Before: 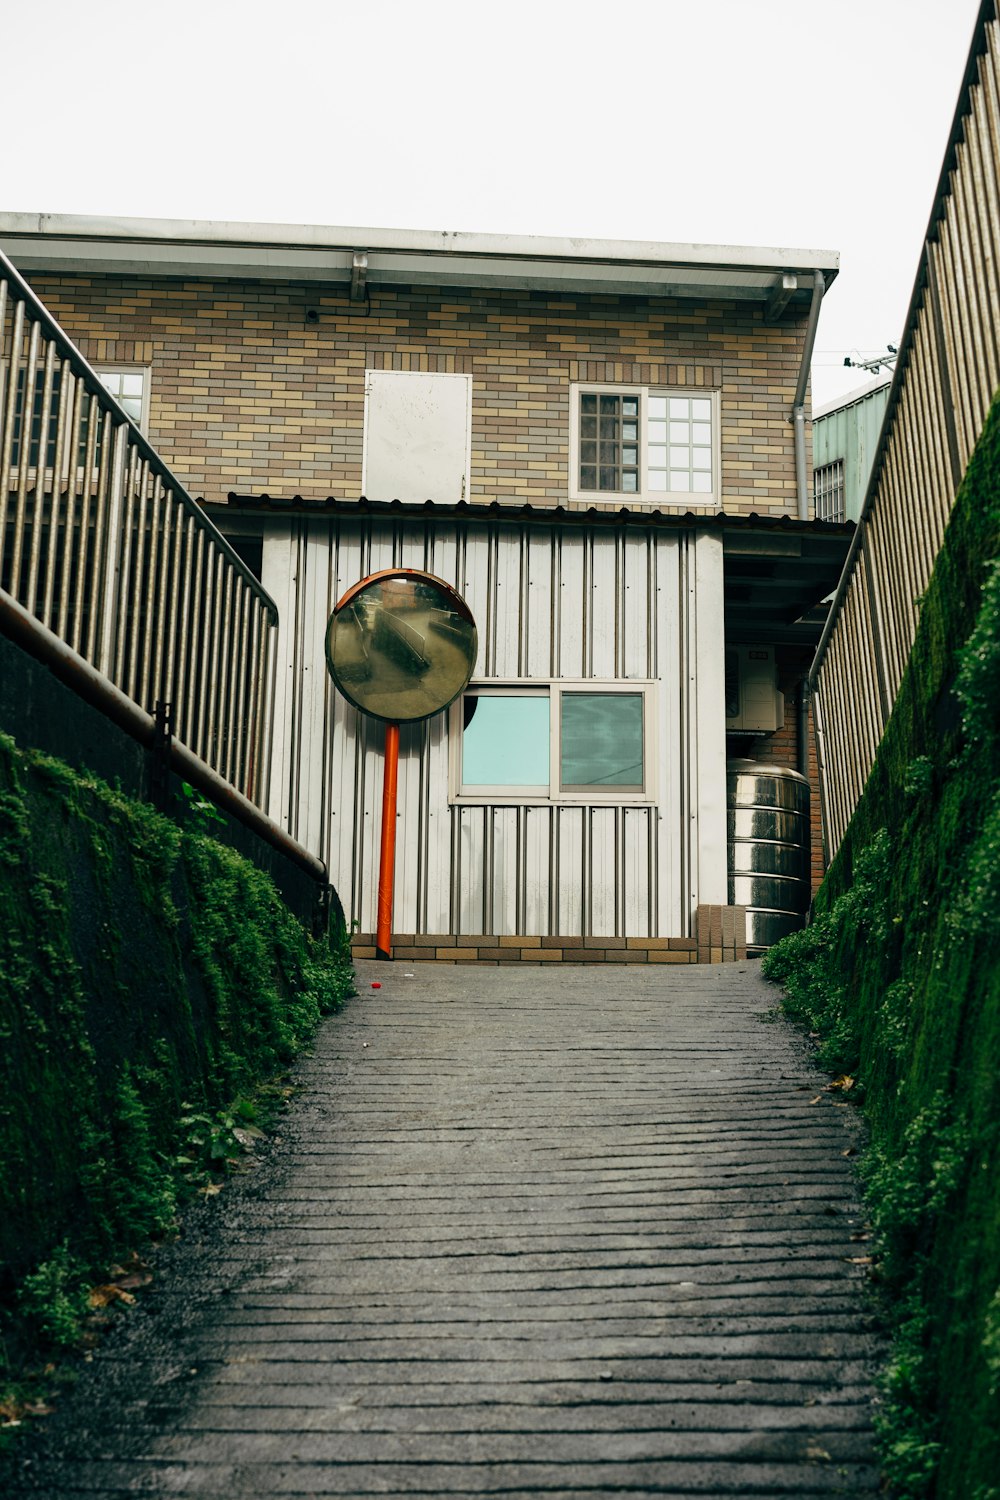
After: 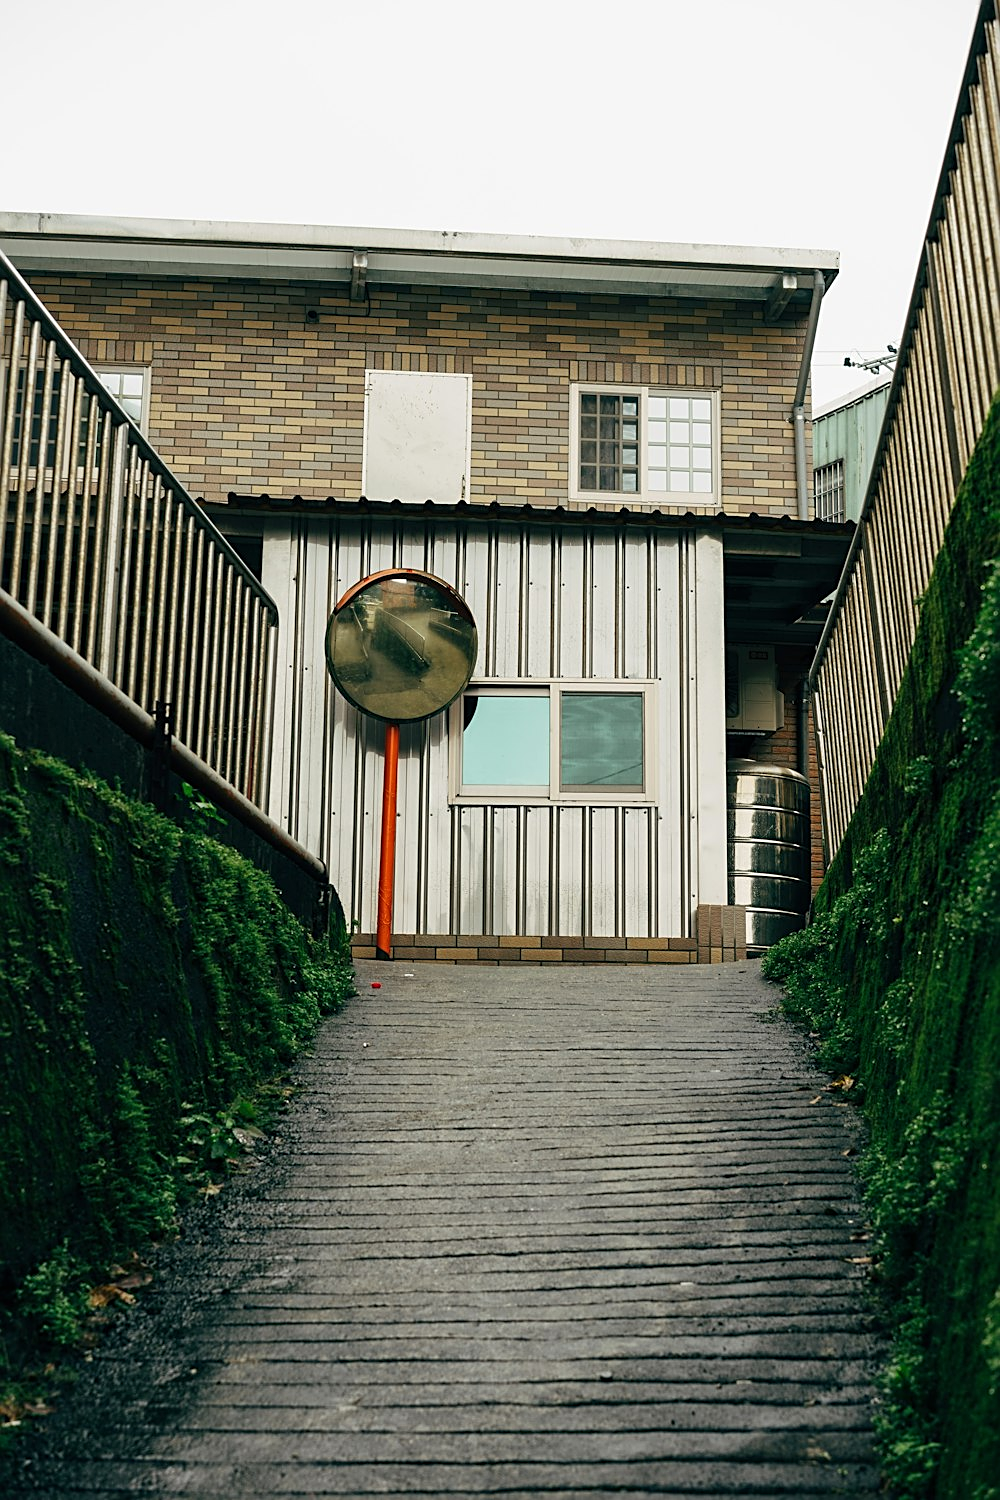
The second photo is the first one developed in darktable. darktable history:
exposure: black level correction 0, compensate highlight preservation false
sharpen: on, module defaults
